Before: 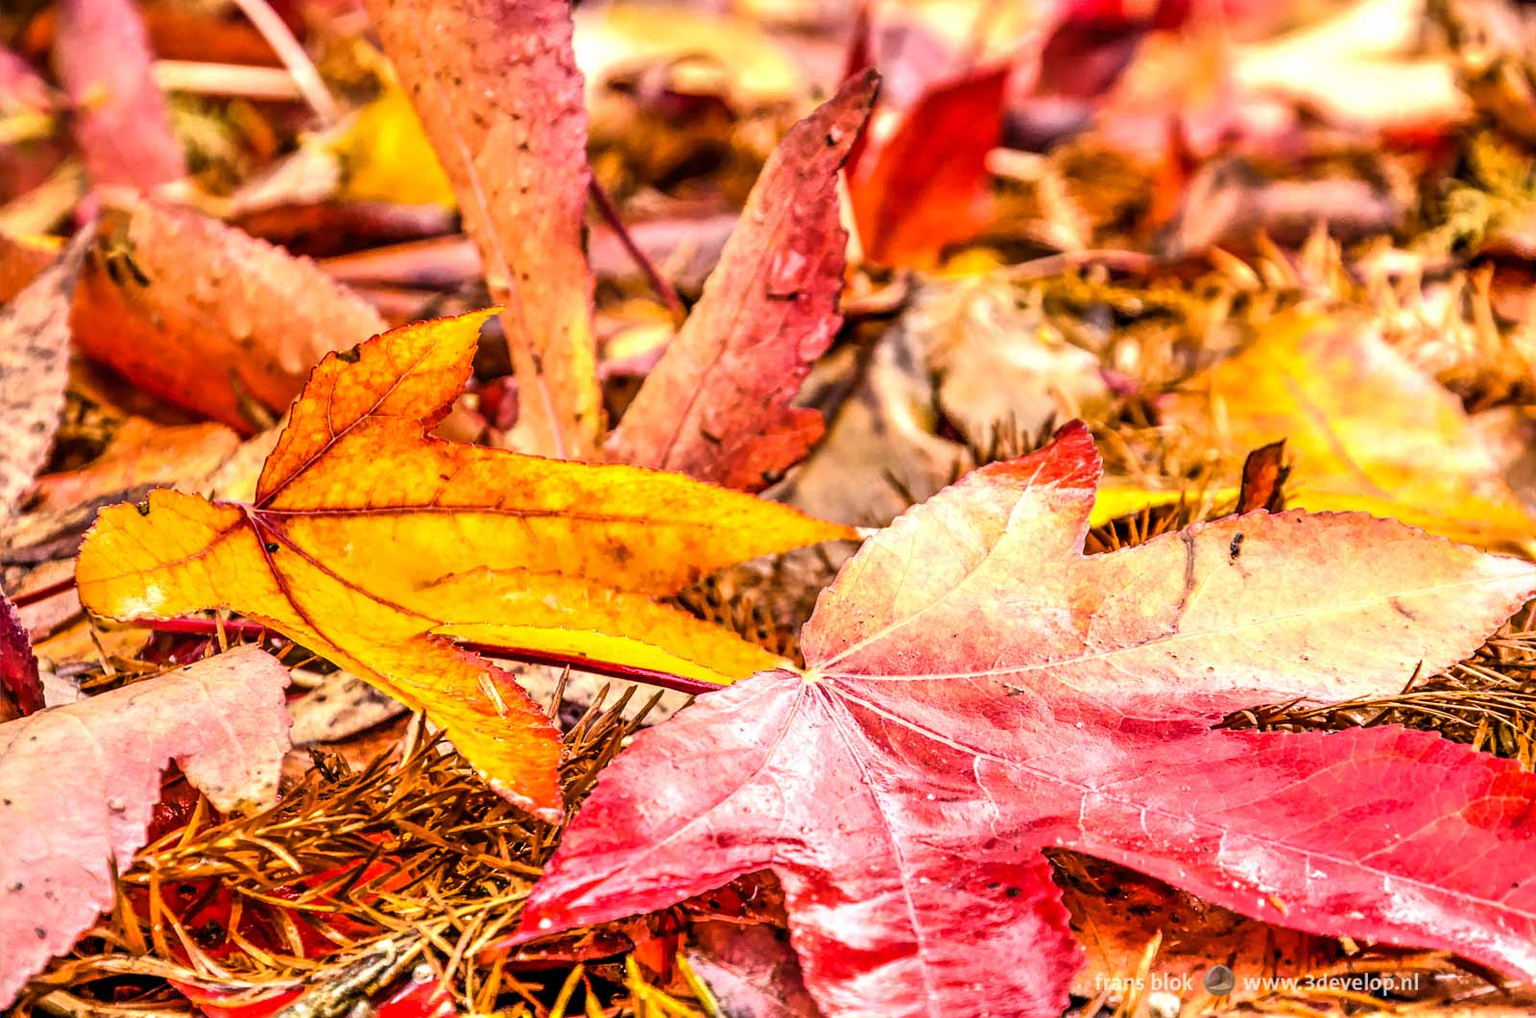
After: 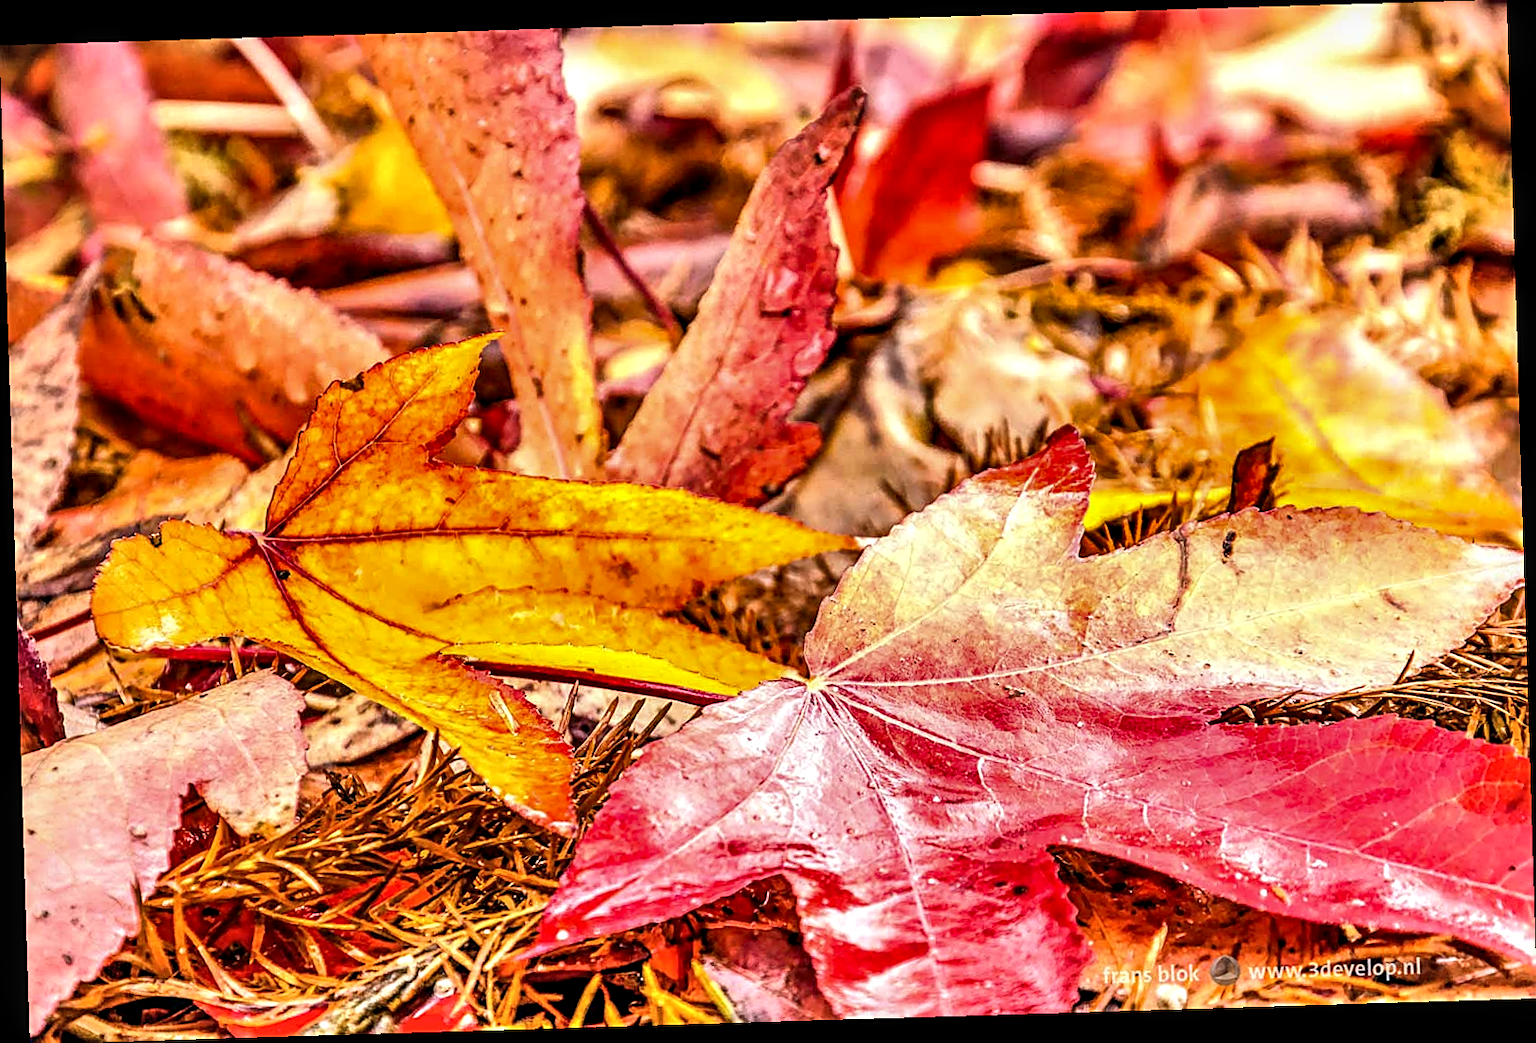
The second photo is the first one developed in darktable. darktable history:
rotate and perspective: rotation -1.75°, automatic cropping off
local contrast: highlights 83%, shadows 81%
shadows and highlights: shadows 43.71, white point adjustment -1.46, soften with gaussian
exposure: compensate highlight preservation false
sharpen: on, module defaults
